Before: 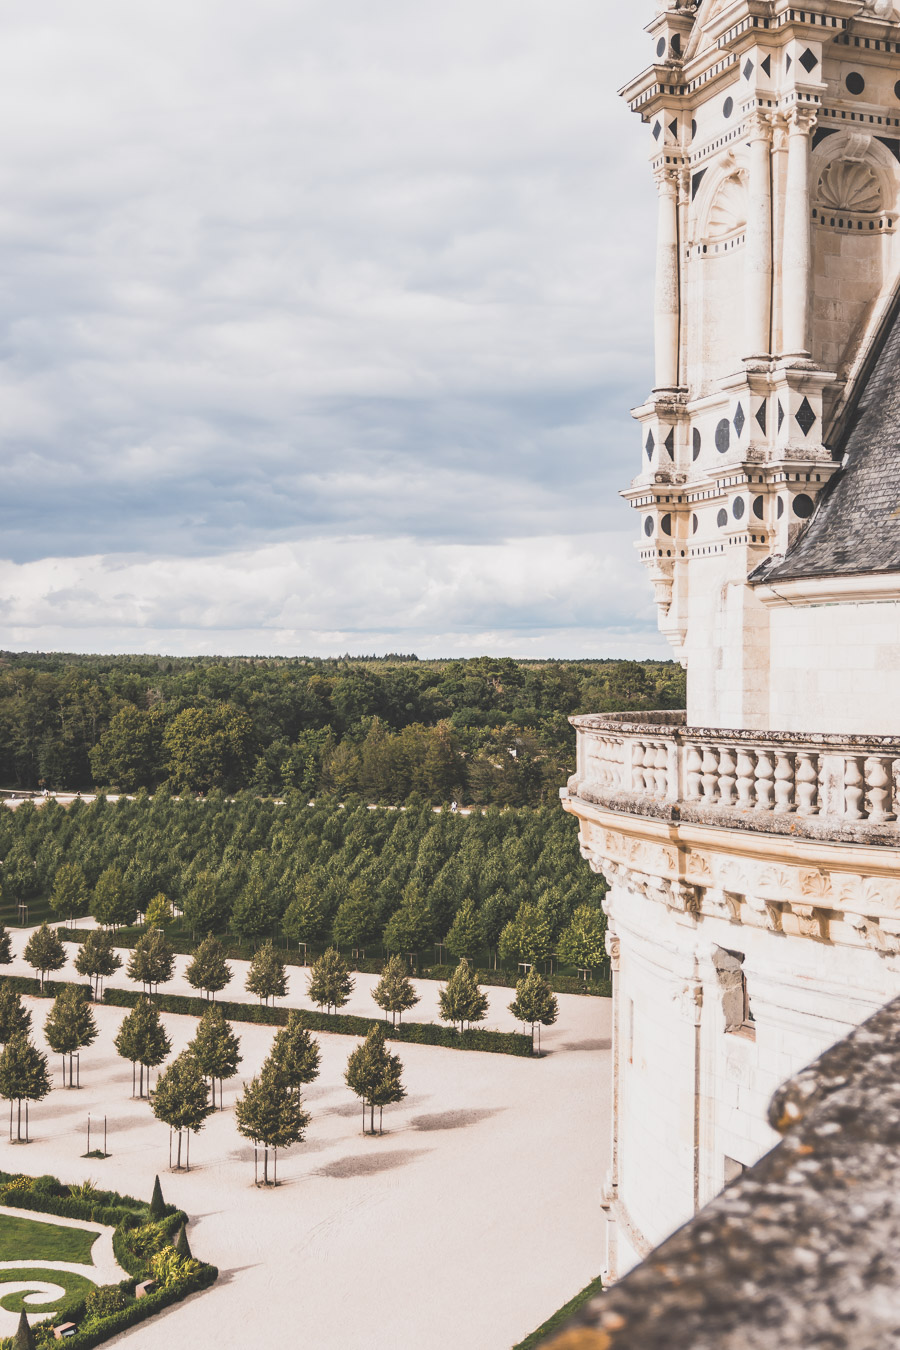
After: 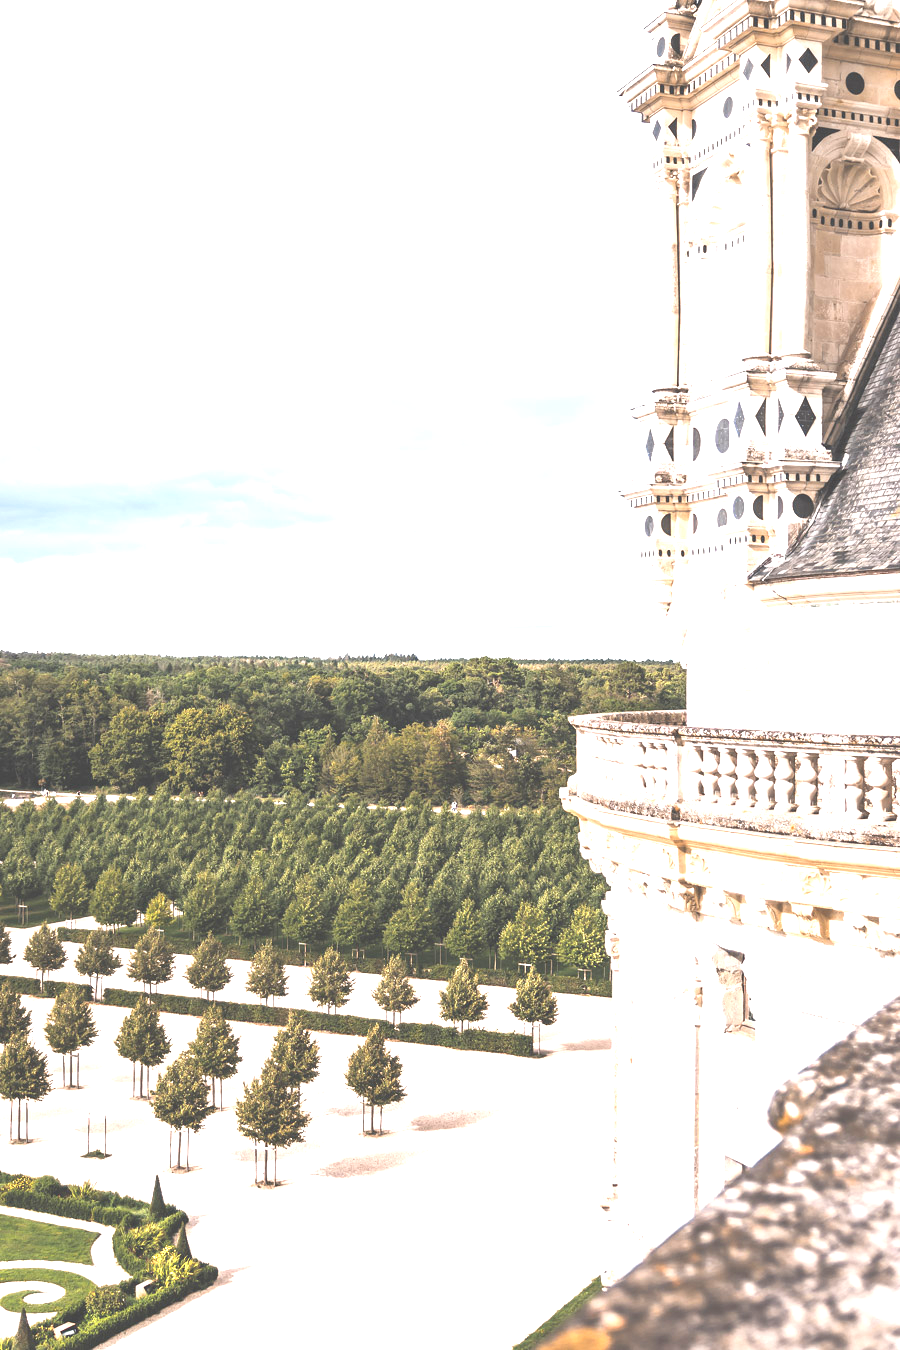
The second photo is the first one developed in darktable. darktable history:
exposure: exposure 1.227 EV, compensate highlight preservation false
